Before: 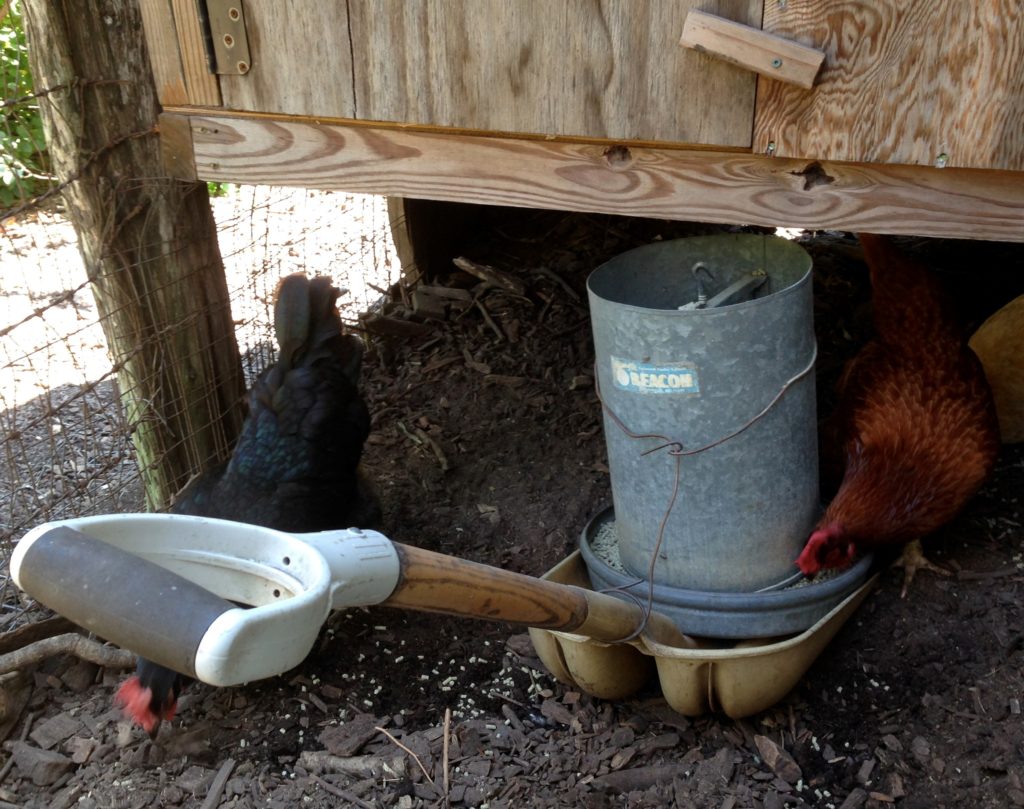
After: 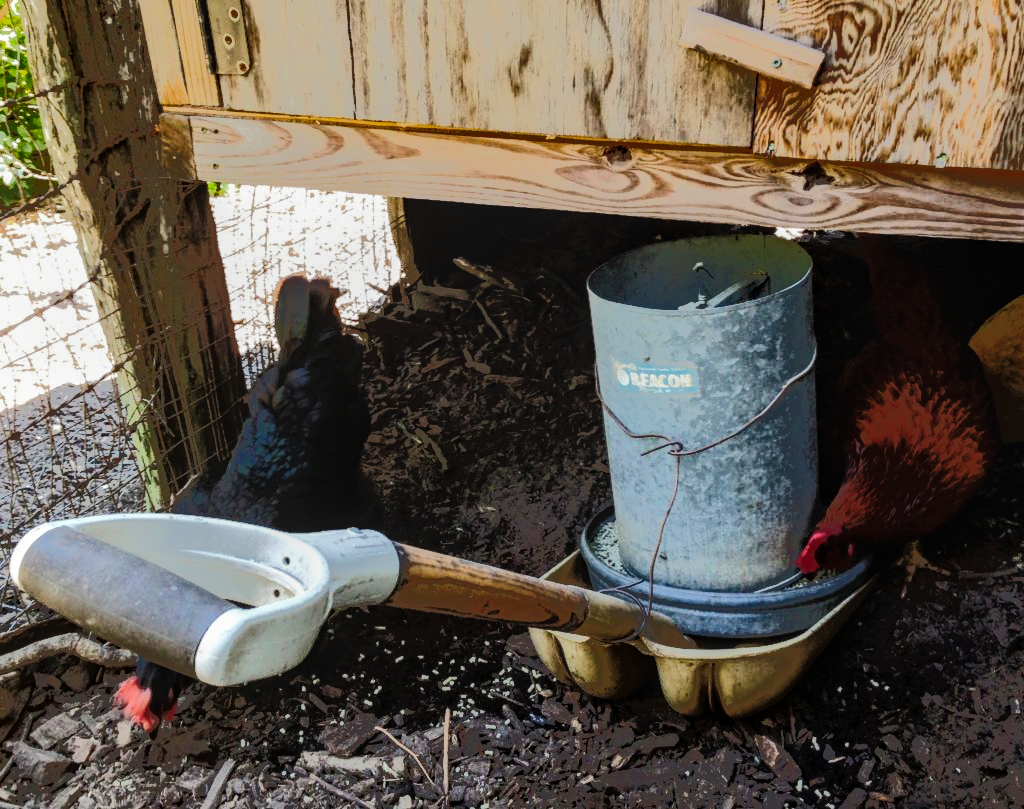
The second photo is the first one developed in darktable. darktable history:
color balance rgb: perceptual saturation grading › global saturation 0.179%, global vibrance 35.127%, contrast 9.794%
tone equalizer: -7 EV -0.654 EV, -6 EV 0.992 EV, -5 EV -0.437 EV, -4 EV 0.422 EV, -3 EV 0.431 EV, -2 EV 0.158 EV, -1 EV -0.144 EV, +0 EV -0.408 EV, edges refinement/feathering 500, mask exposure compensation -1.57 EV, preserve details no
local contrast: on, module defaults
tone curve: curves: ch0 [(0, 0.019) (0.204, 0.162) (0.491, 0.519) (0.748, 0.765) (1, 0.919)]; ch1 [(0, 0) (0.179, 0.173) (0.322, 0.32) (0.442, 0.447) (0.496, 0.504) (0.566, 0.585) (0.761, 0.803) (1, 1)]; ch2 [(0, 0) (0.434, 0.447) (0.483, 0.487) (0.555, 0.563) (0.697, 0.68) (1, 1)], preserve colors none
